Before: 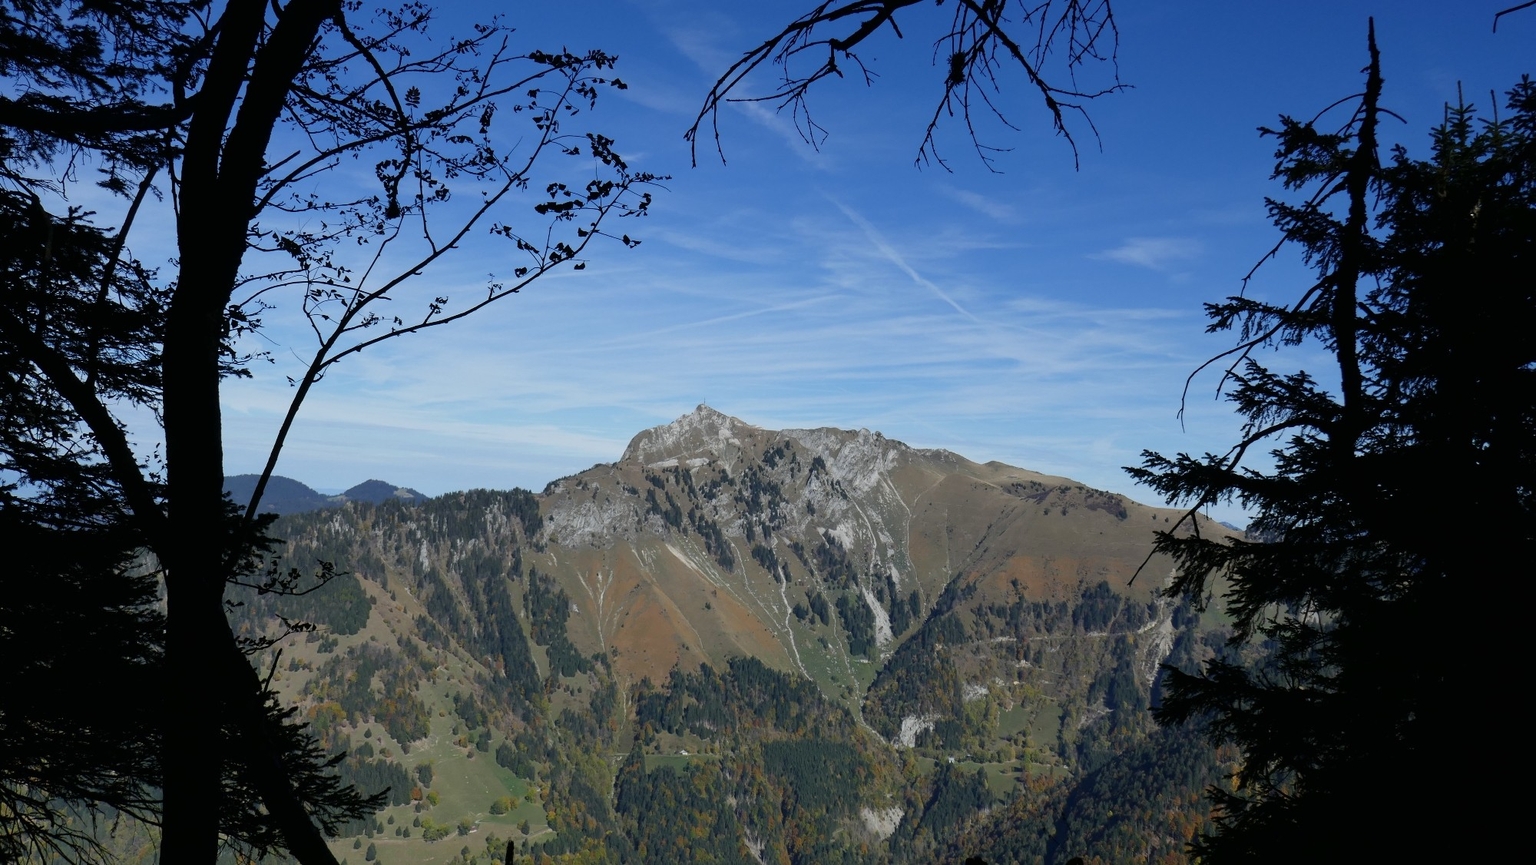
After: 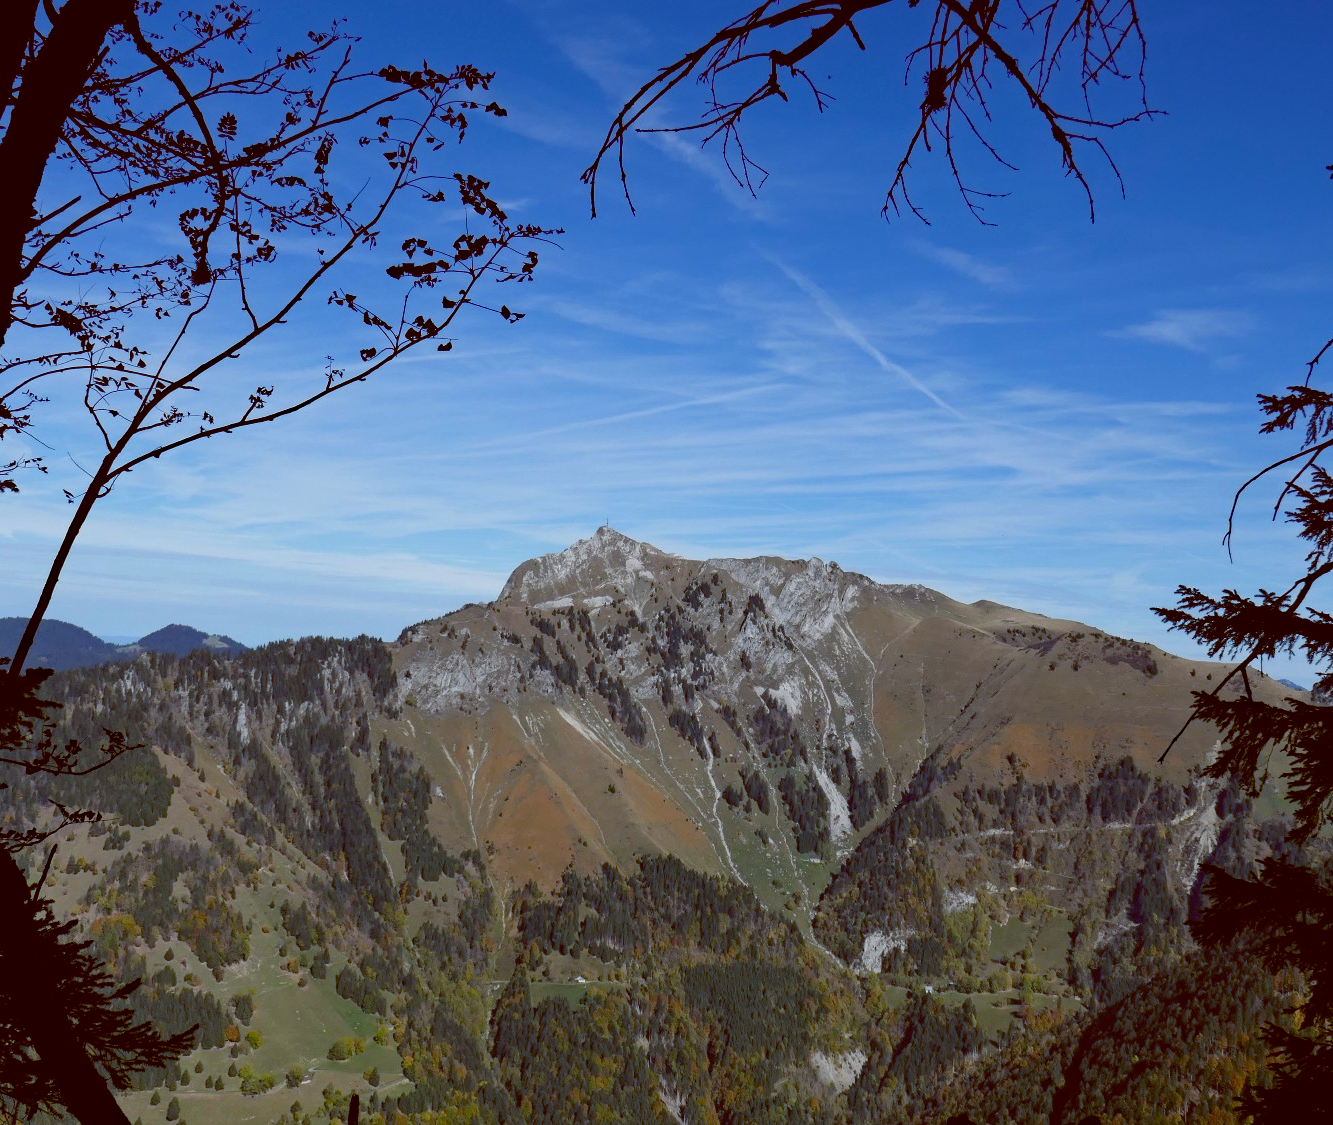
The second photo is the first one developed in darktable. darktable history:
crop and rotate: left 15.546%, right 17.787%
color balance: lift [1, 1.015, 1.004, 0.985], gamma [1, 0.958, 0.971, 1.042], gain [1, 0.956, 0.977, 1.044]
haze removal: adaptive false
